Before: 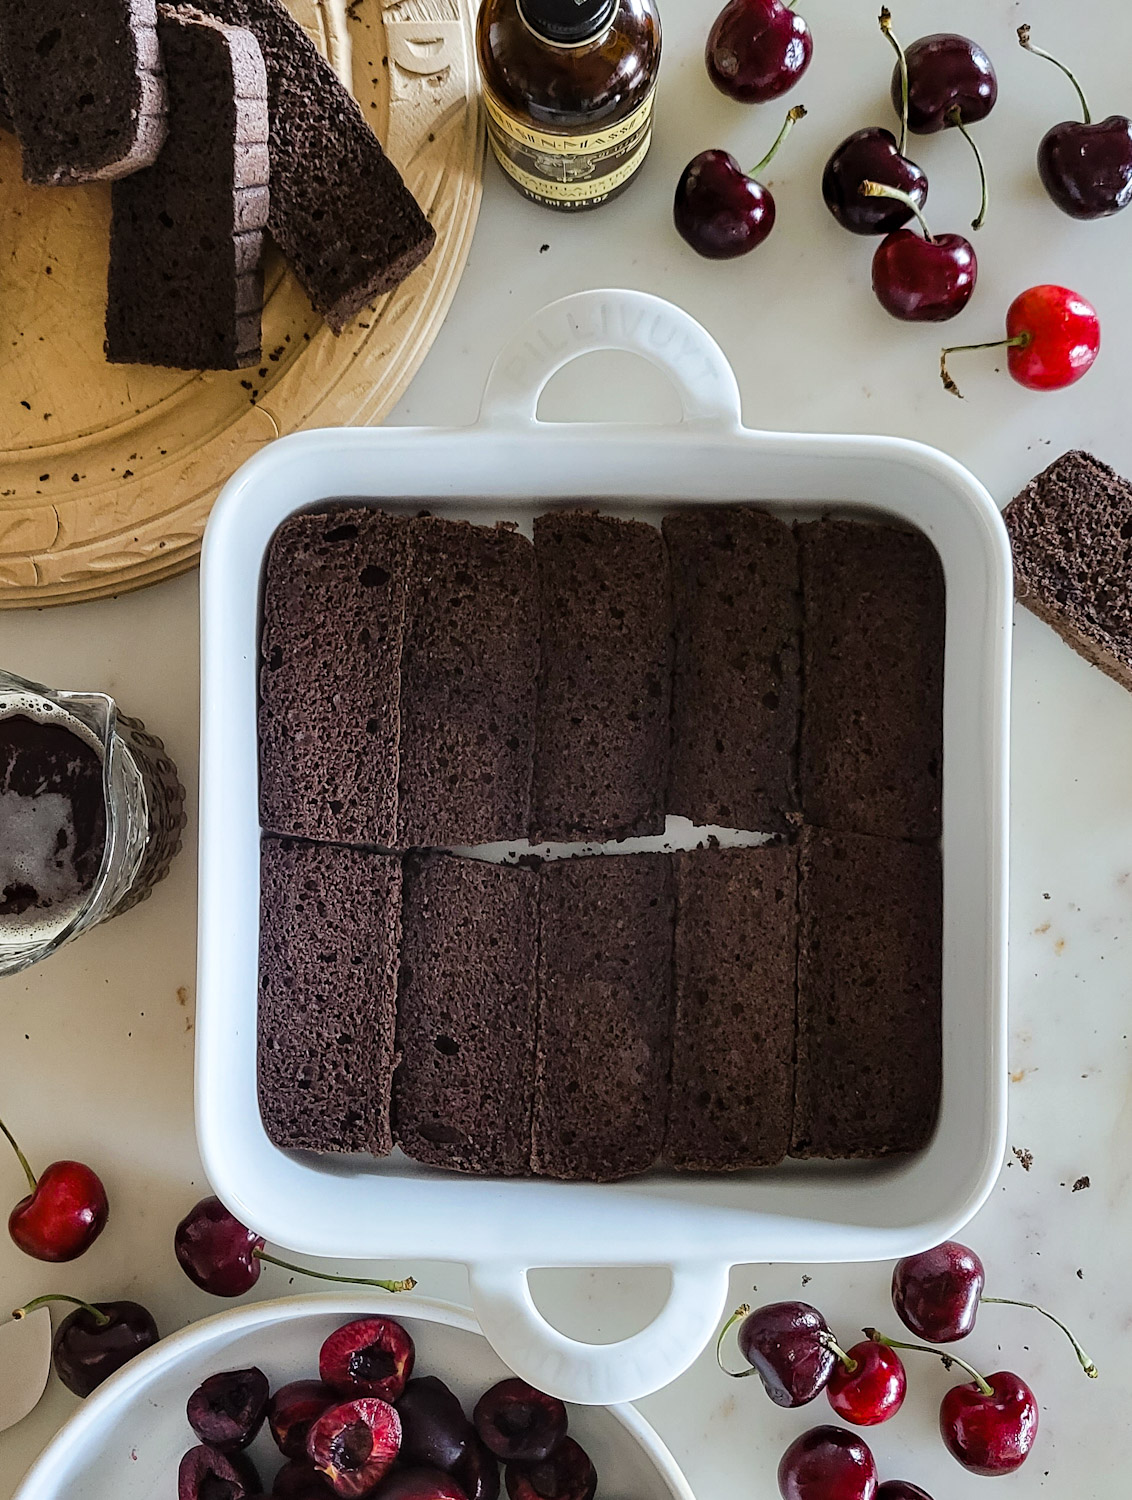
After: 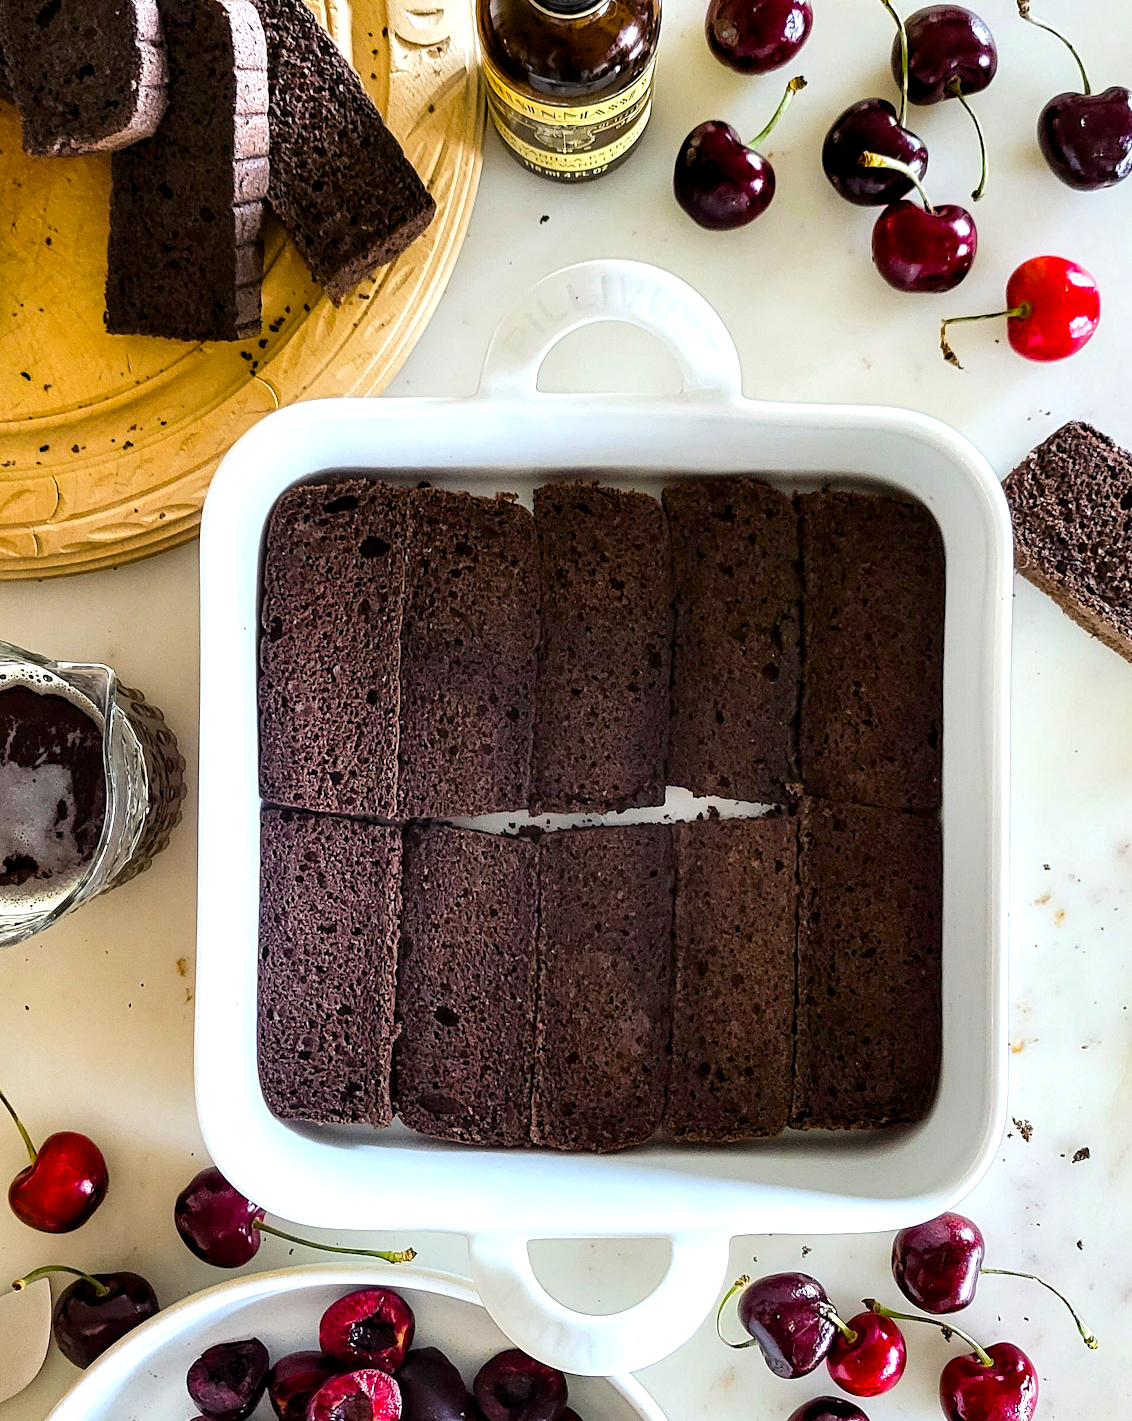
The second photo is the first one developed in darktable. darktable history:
exposure: exposure 0.6 EV, compensate highlight preservation false
crop and rotate: top 1.957%, bottom 3.273%
tone equalizer: on, module defaults
color balance rgb: global offset › luminance -0.477%, perceptual saturation grading › global saturation 30.846%, contrast 4.033%
